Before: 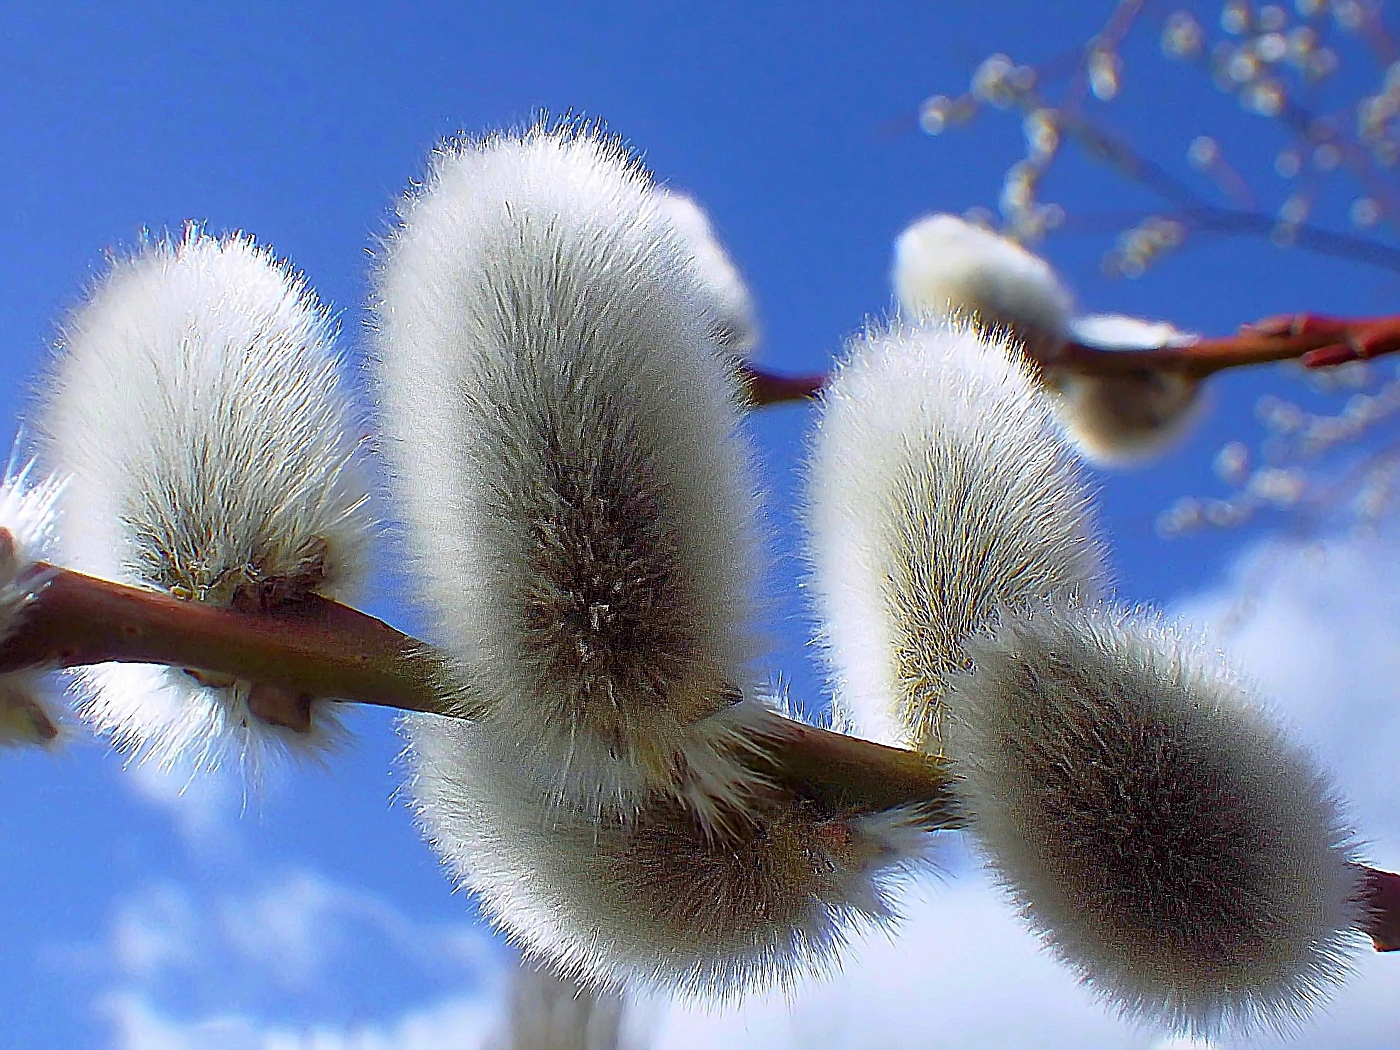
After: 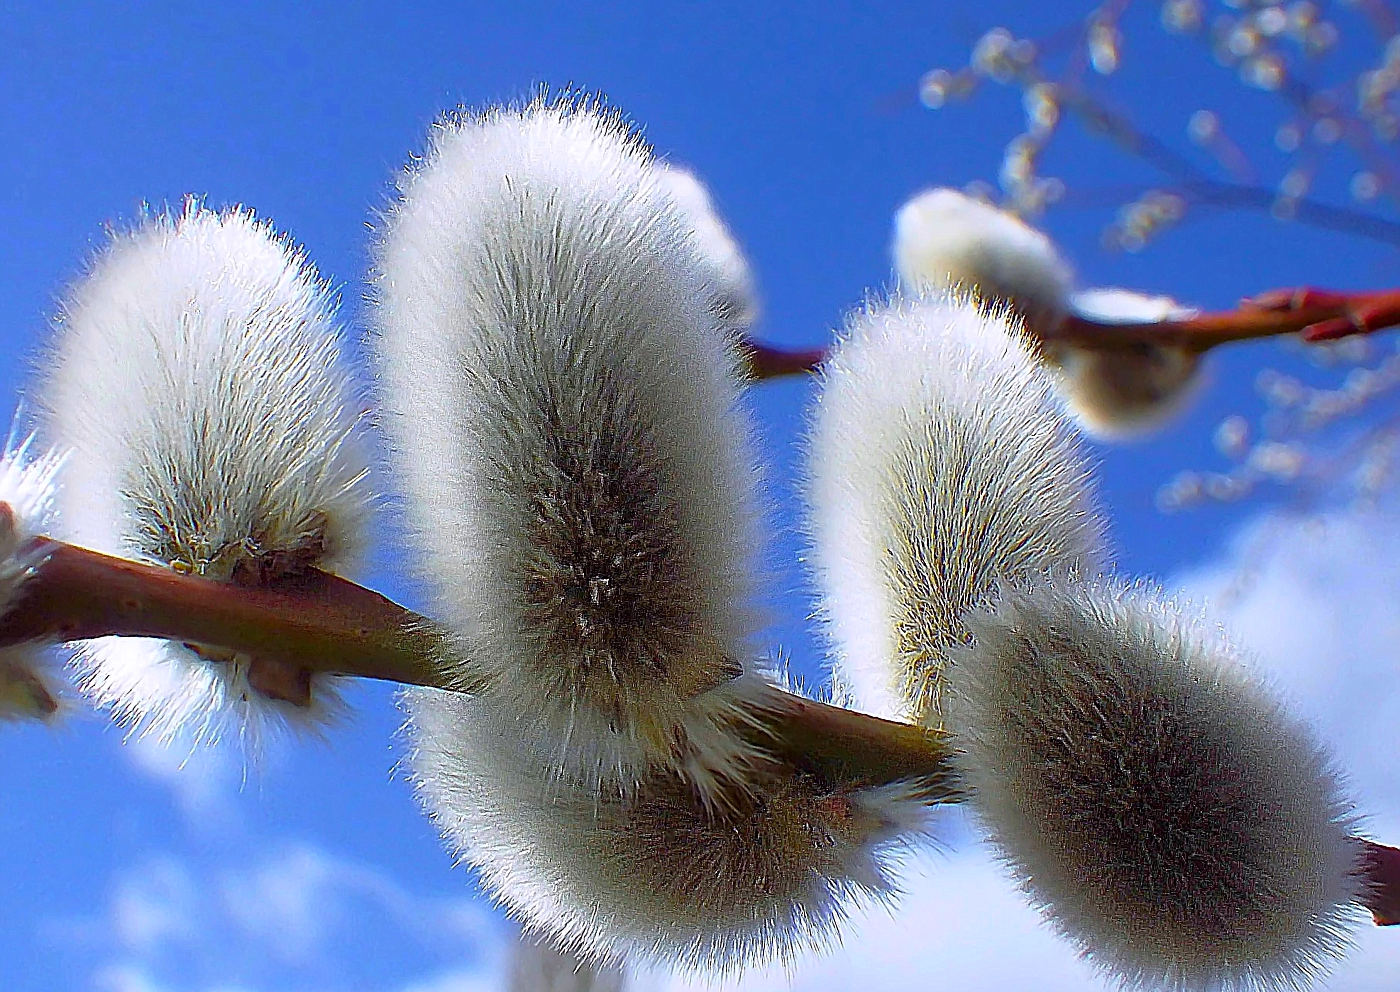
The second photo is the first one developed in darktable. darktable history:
crop and rotate: top 2.479%, bottom 3.018%
color balance: output saturation 110%
white balance: red 1.004, blue 1.024
